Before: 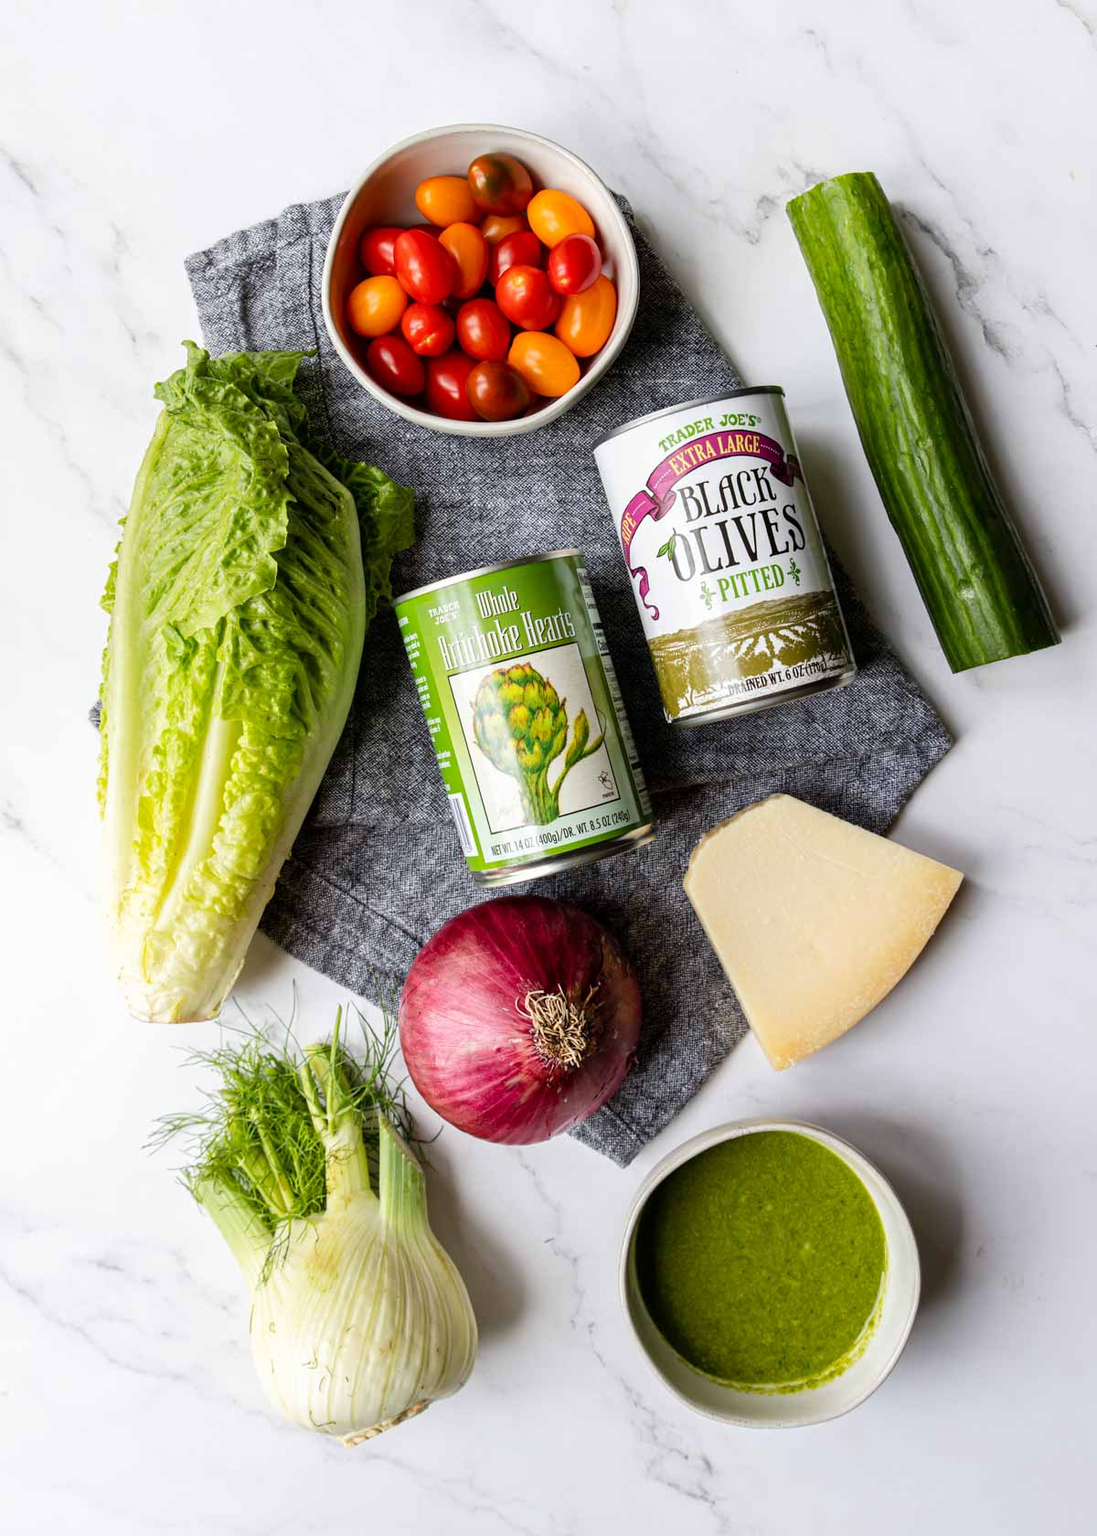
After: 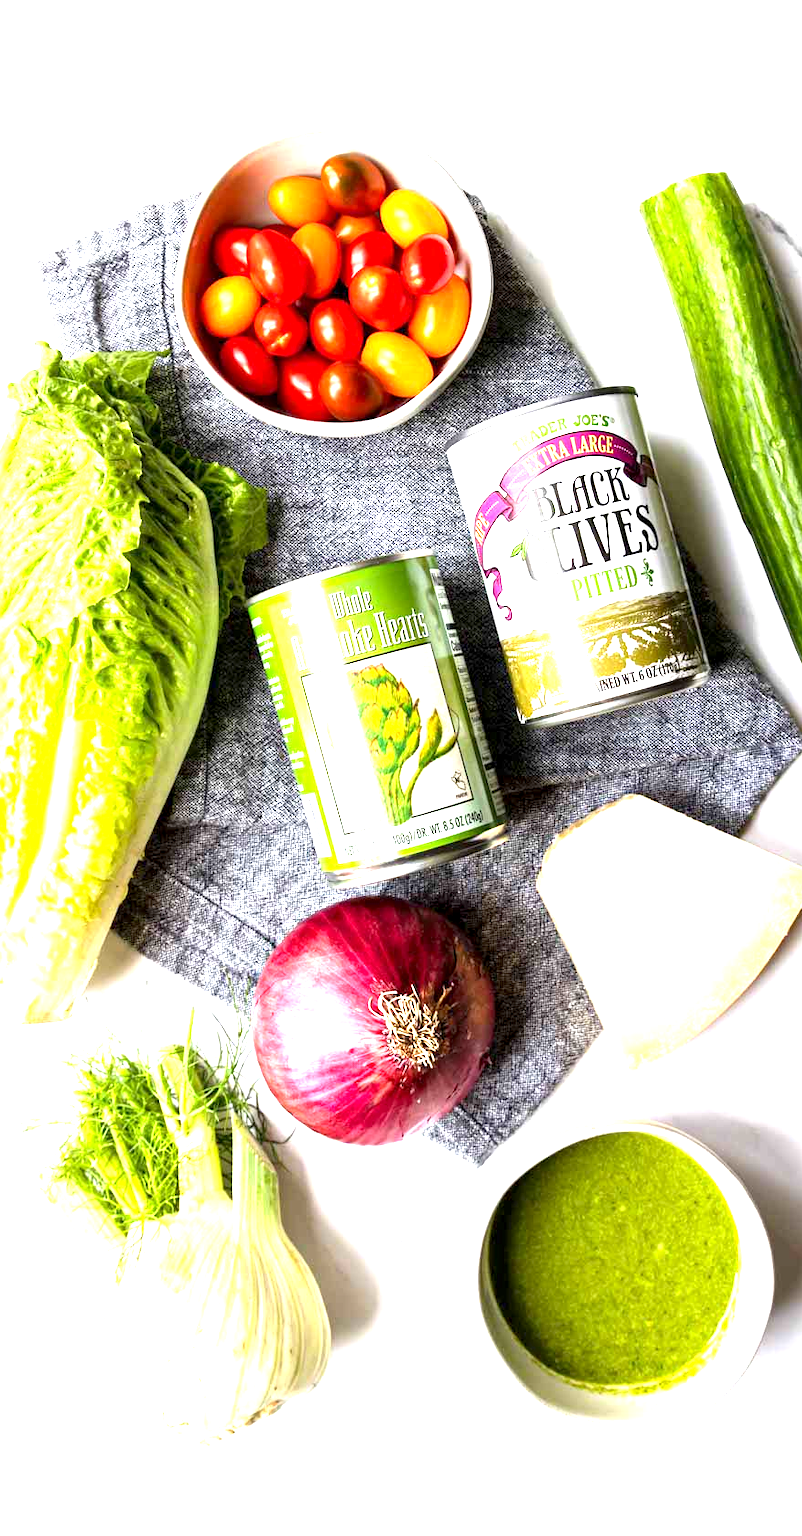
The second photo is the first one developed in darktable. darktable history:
exposure: black level correction 0.001, exposure 1.73 EV, compensate exposure bias true, compensate highlight preservation false
crop: left 13.462%, right 13.4%
